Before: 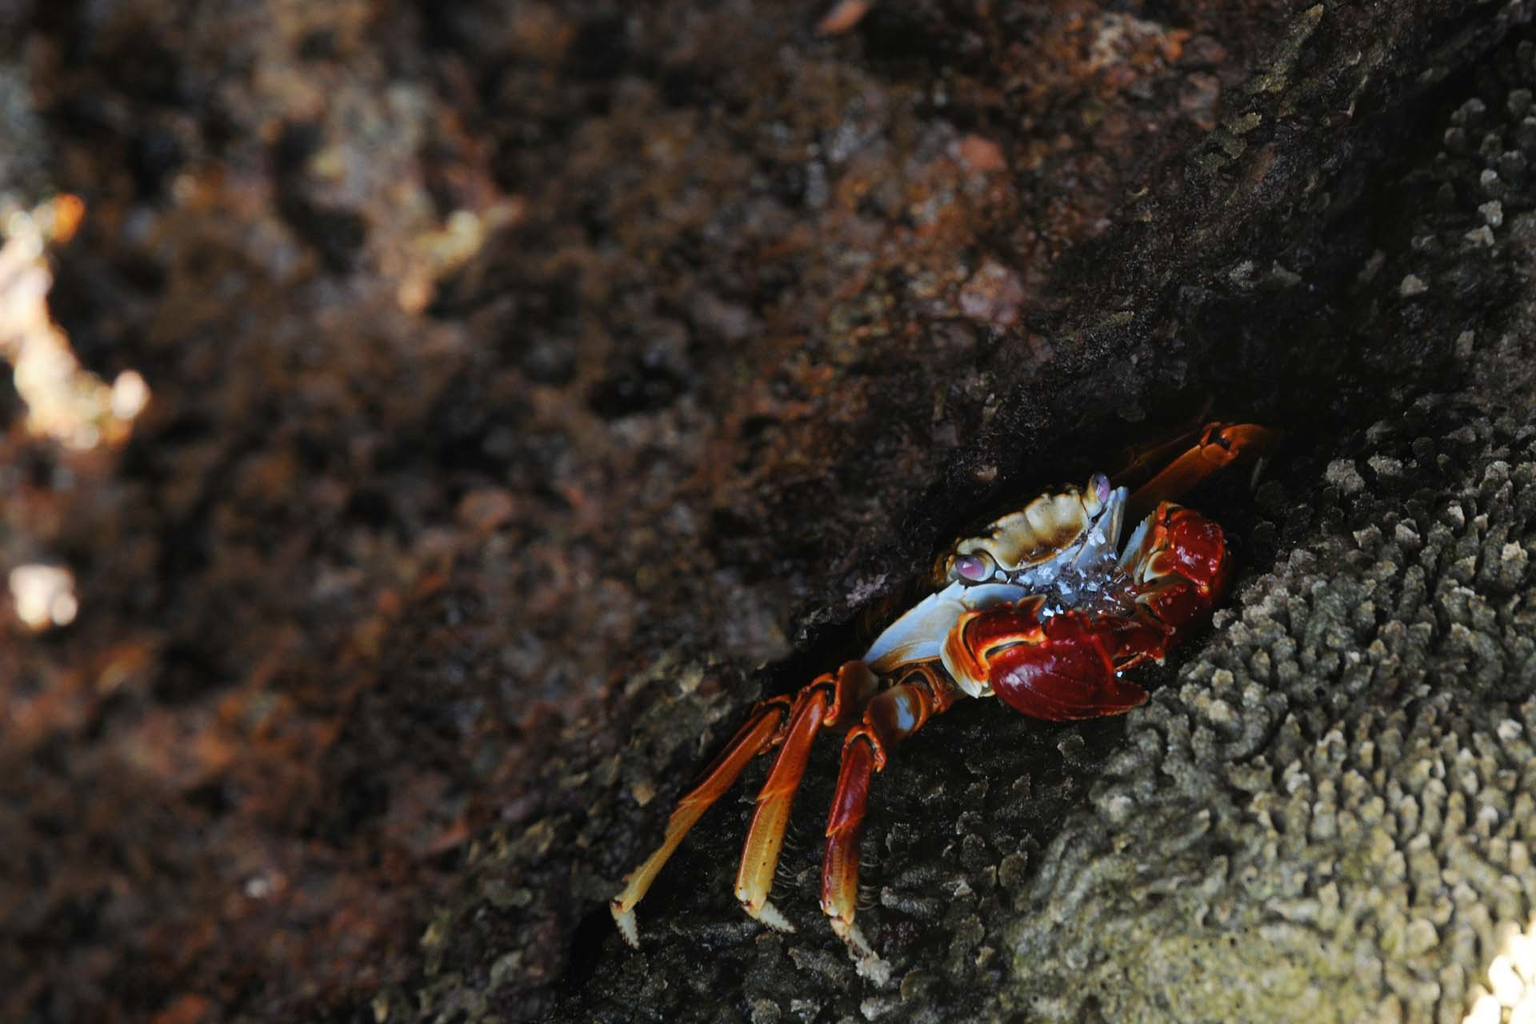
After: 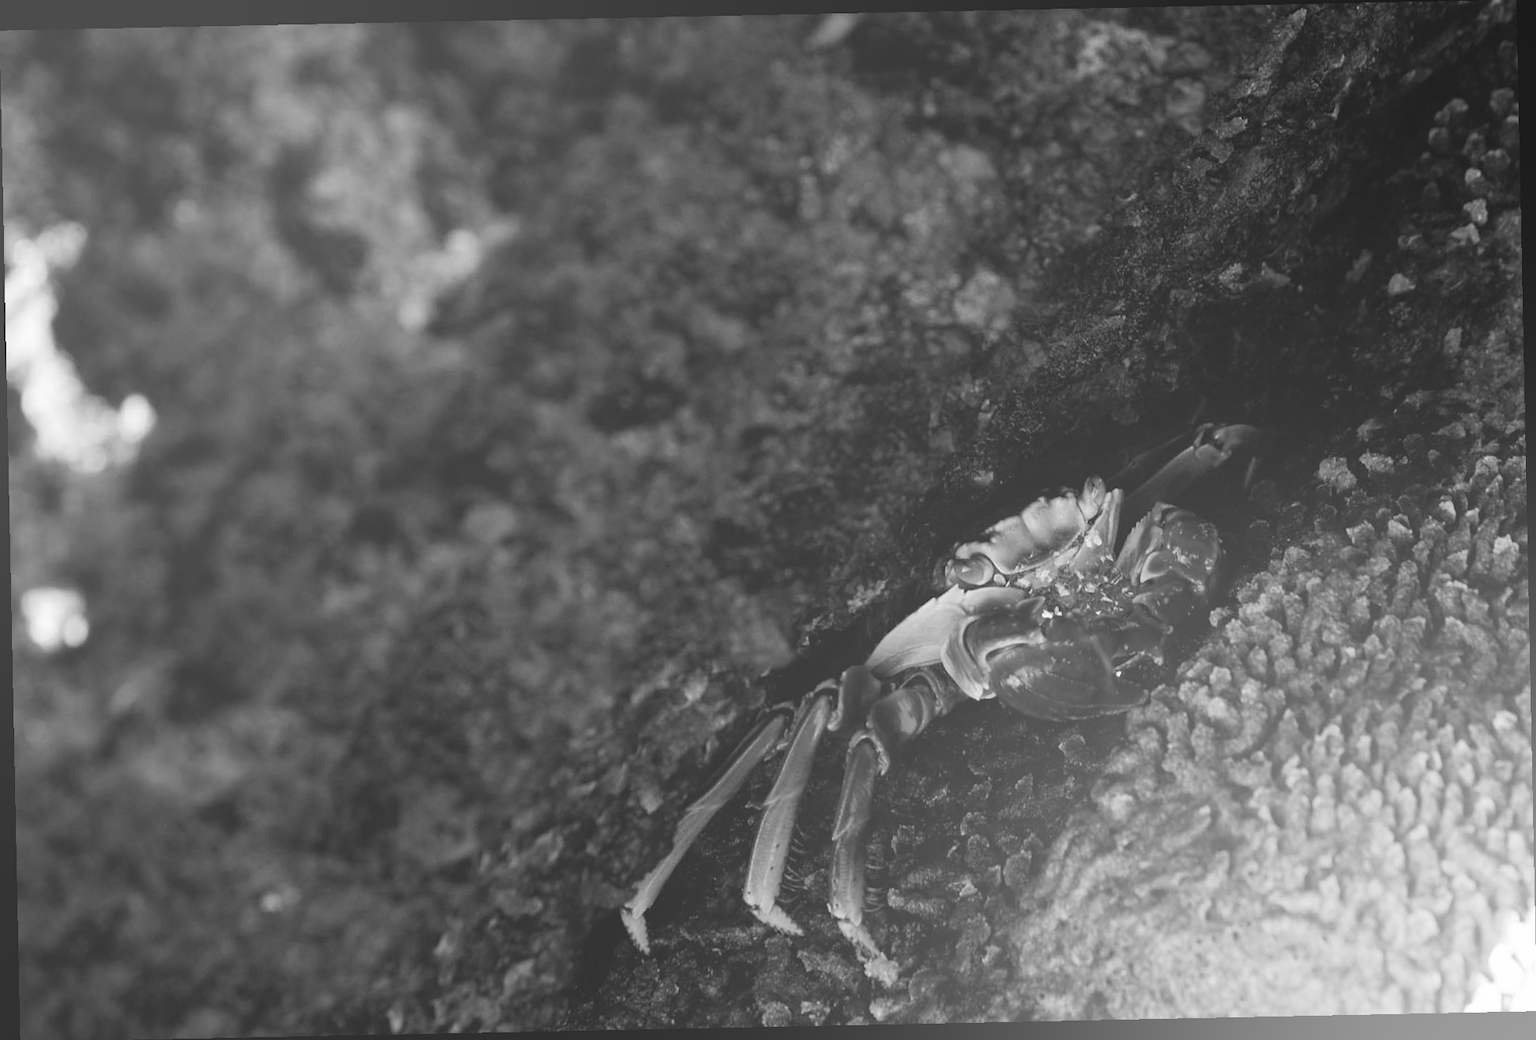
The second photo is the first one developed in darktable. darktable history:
tone equalizer: on, module defaults
color calibration: illuminant custom, x 0.39, y 0.392, temperature 3856.94 K
monochrome: a 2.21, b -1.33, size 2.2
rotate and perspective: rotation -1.17°, automatic cropping off
bloom: size 70%, threshold 25%, strength 70%
